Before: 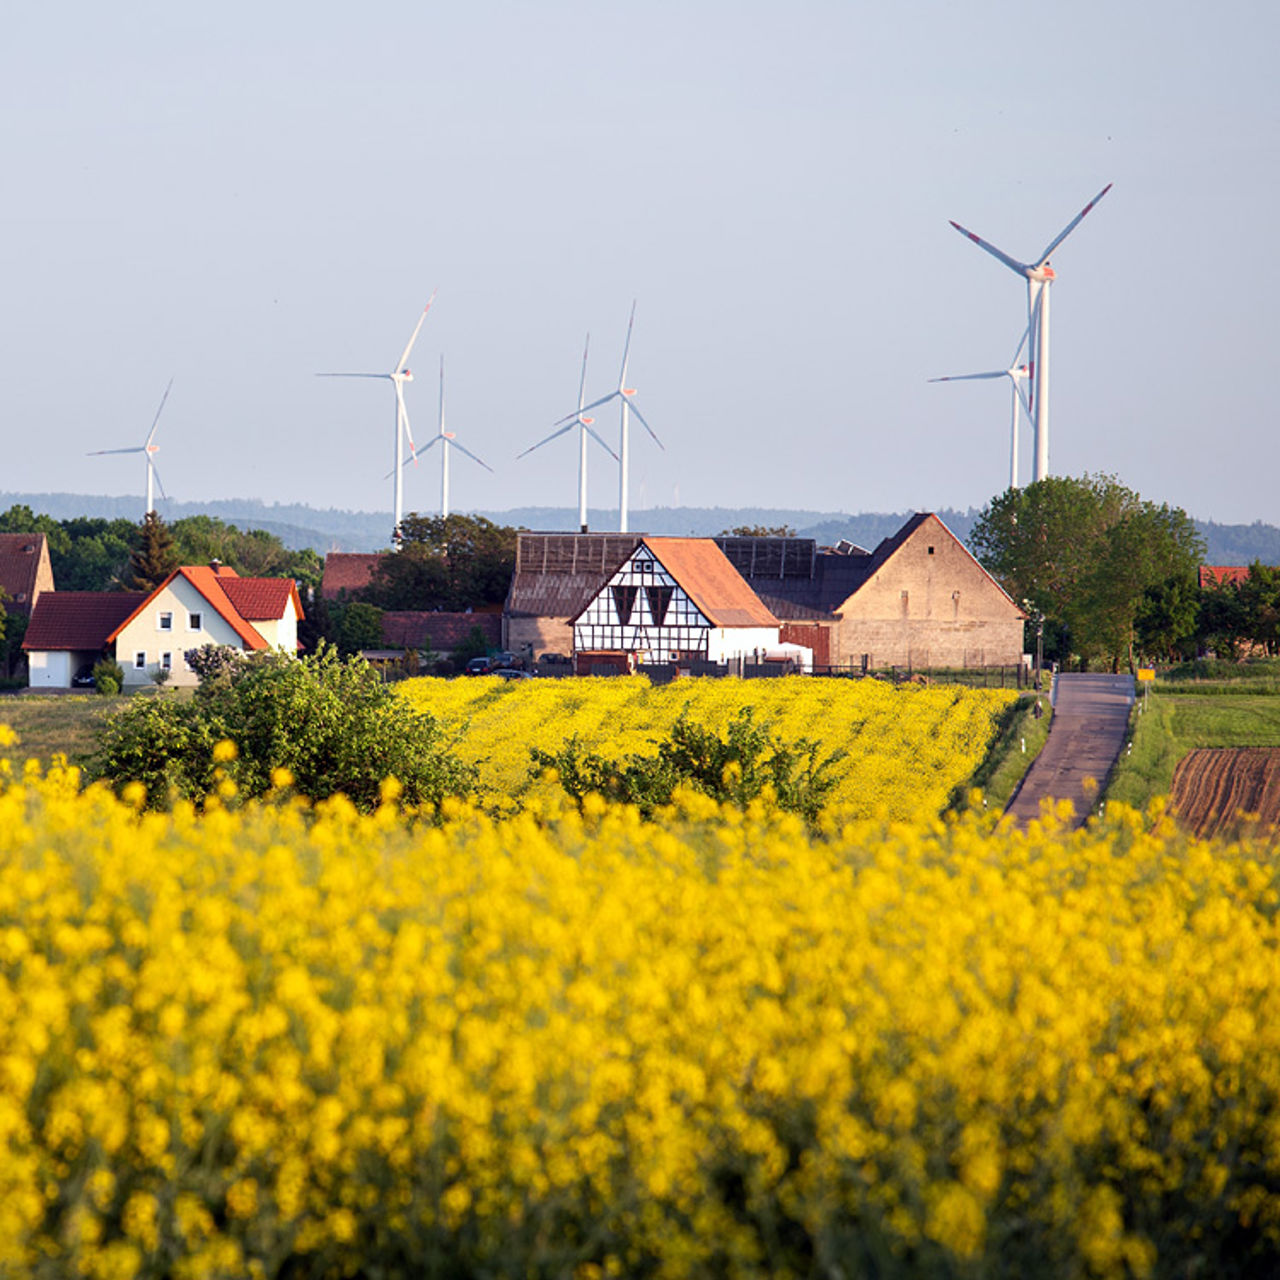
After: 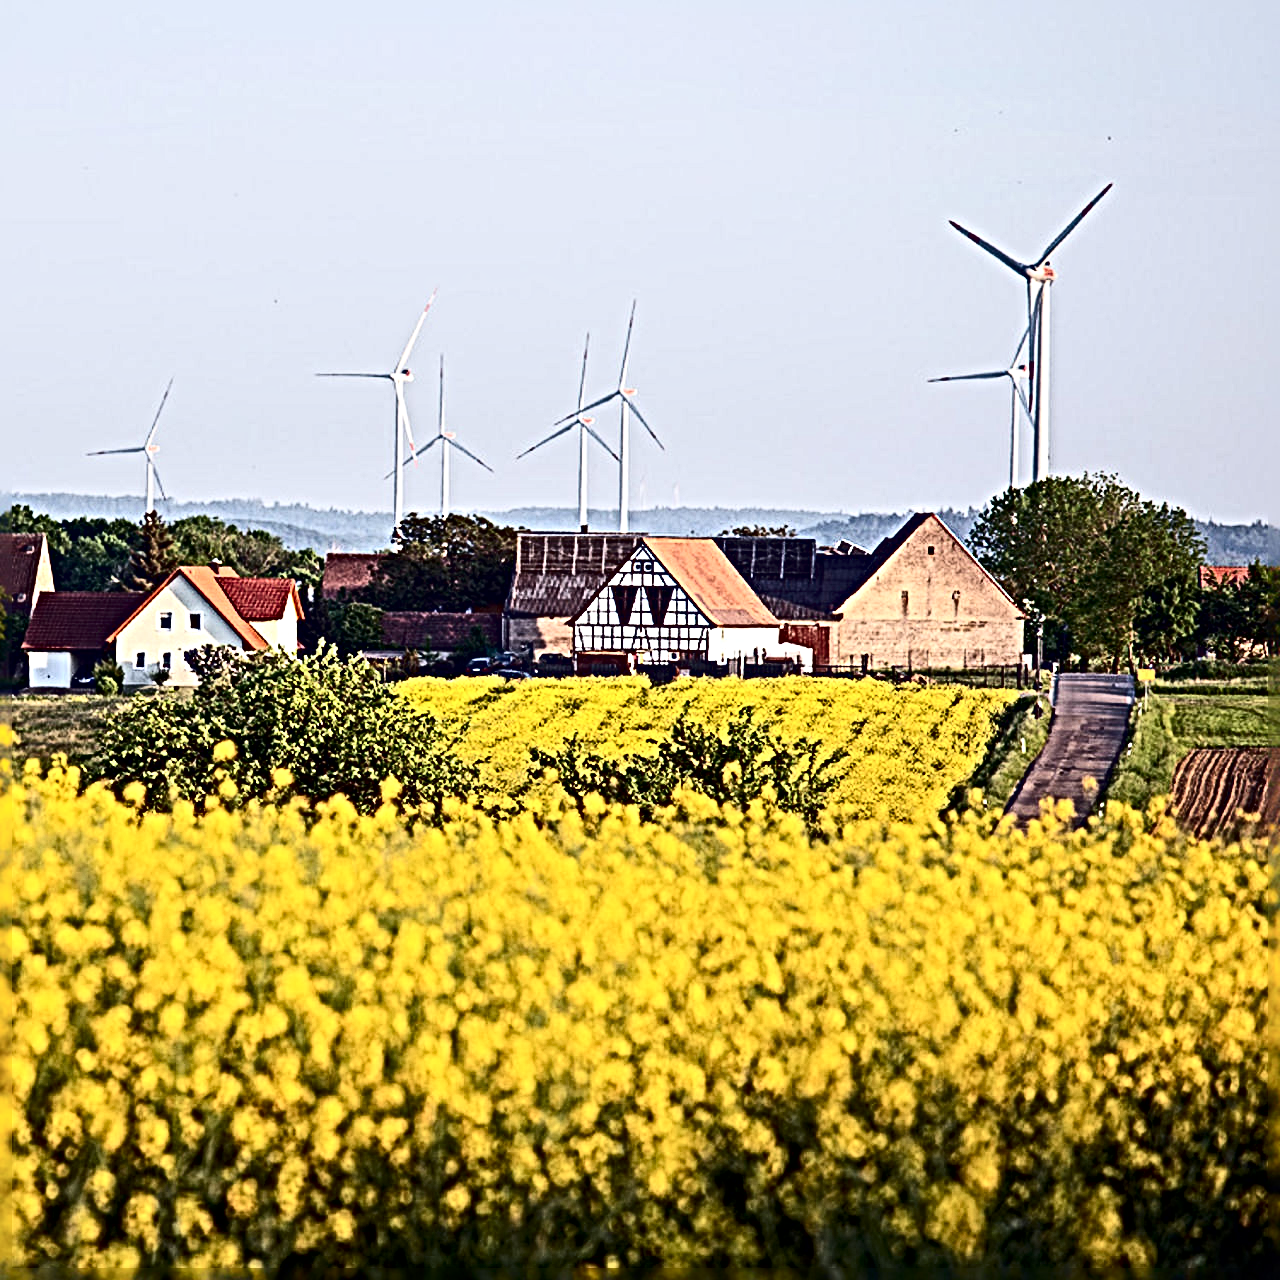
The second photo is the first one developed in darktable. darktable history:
contrast brightness saturation: contrast 0.28
sharpen: radius 6.3, amount 1.8, threshold 0
